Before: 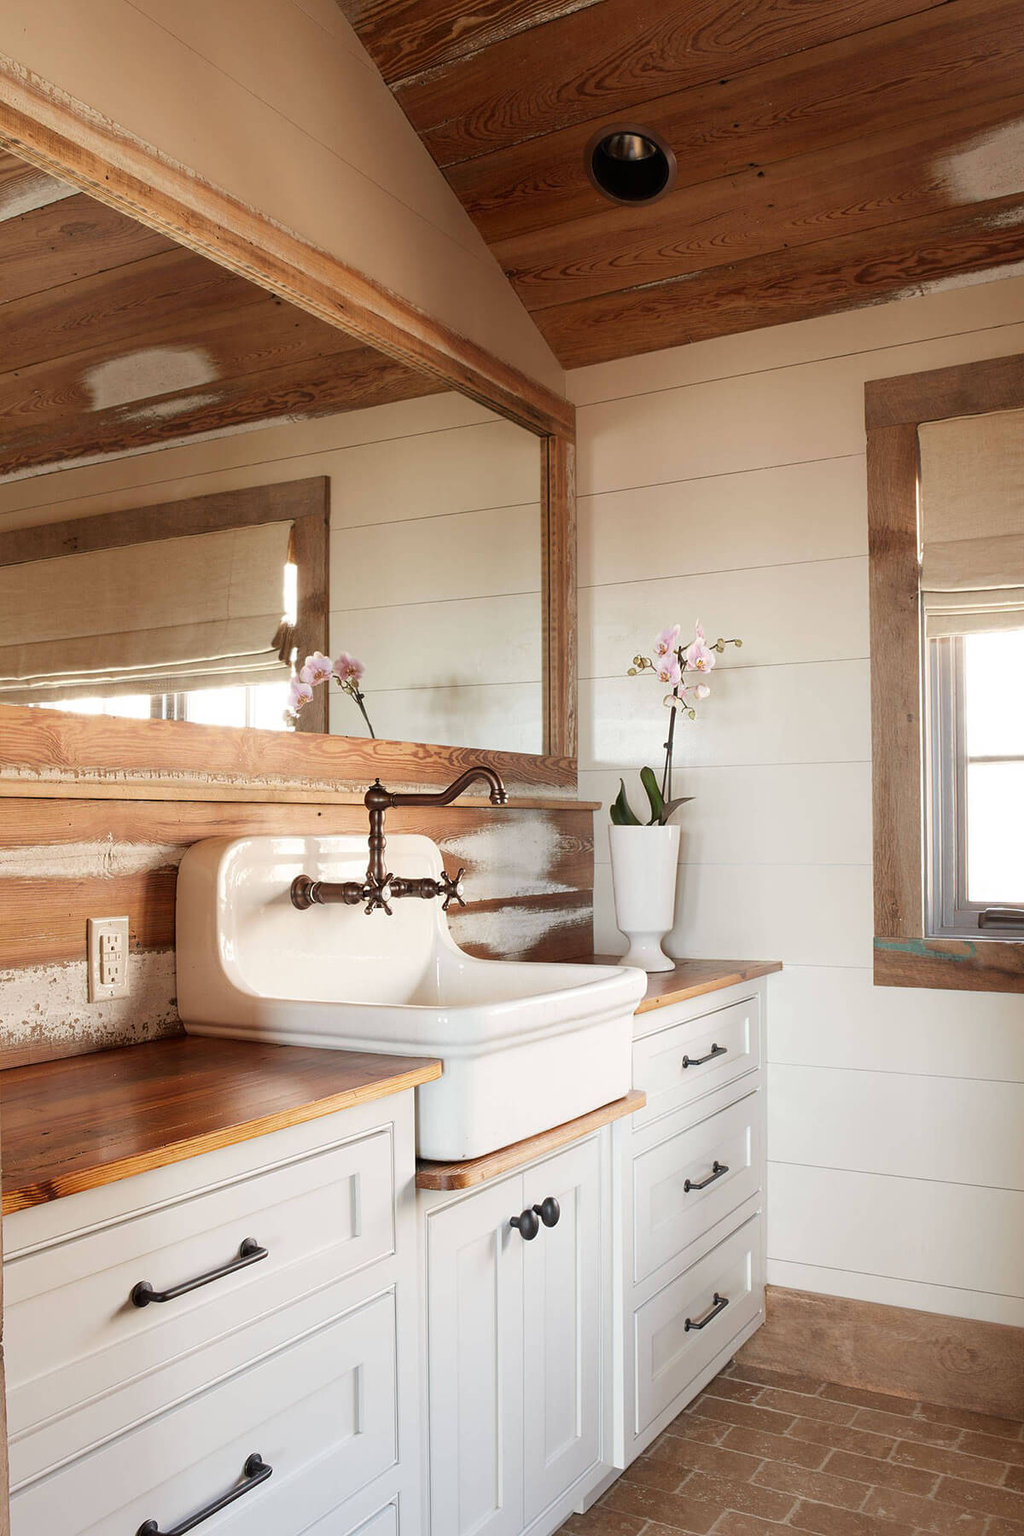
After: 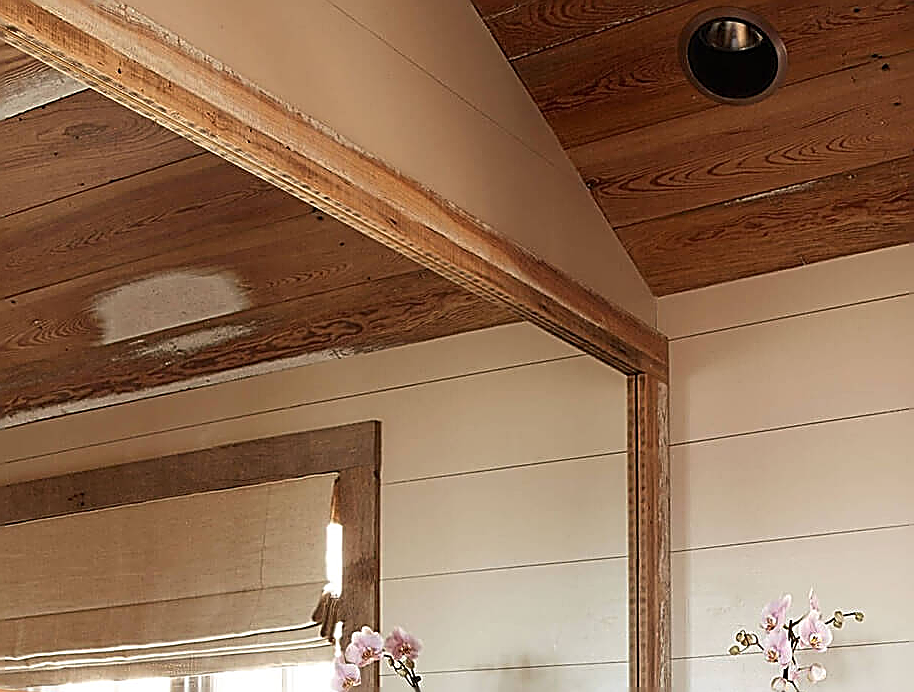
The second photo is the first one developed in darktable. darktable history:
sharpen: amount 1.871
crop: left 0.52%, top 7.637%, right 23.285%, bottom 53.908%
shadows and highlights: shadows 61.75, white point adjustment 0.371, highlights -33.87, compress 84.21%
